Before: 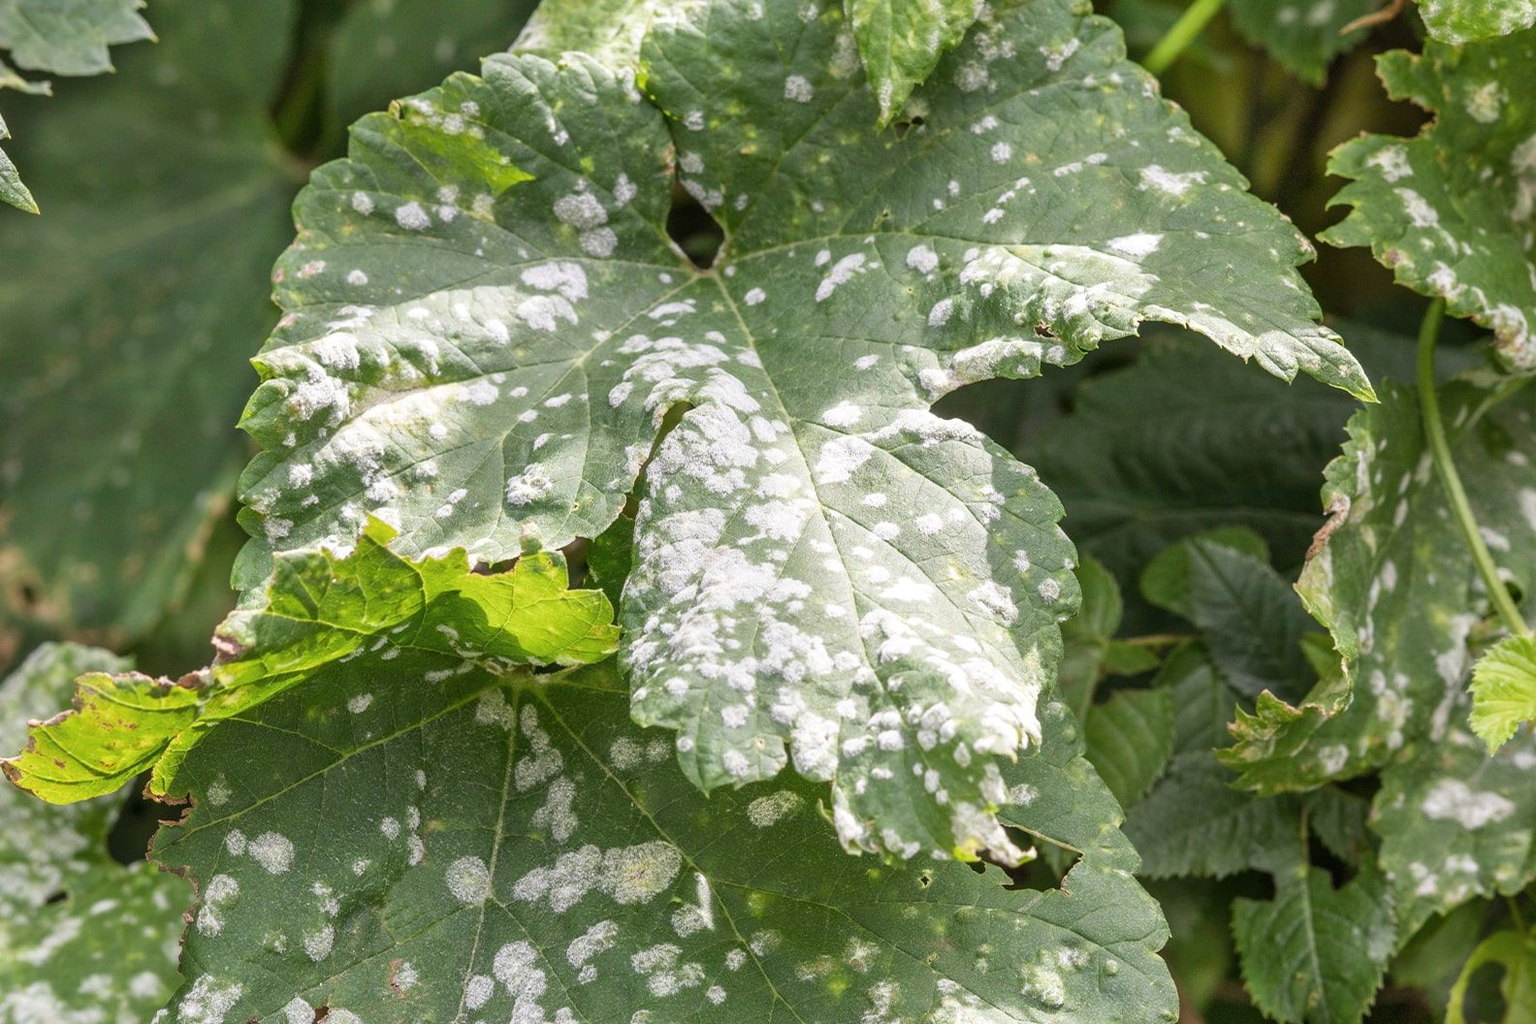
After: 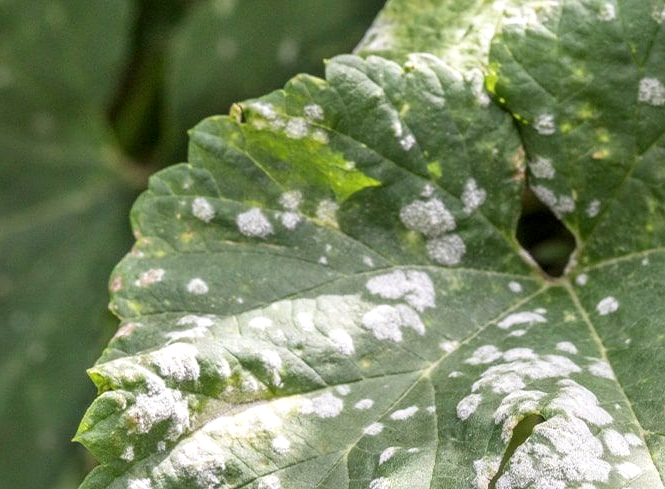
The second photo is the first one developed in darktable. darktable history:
local contrast: on, module defaults
crop and rotate: left 10.817%, top 0.062%, right 47.194%, bottom 53.626%
